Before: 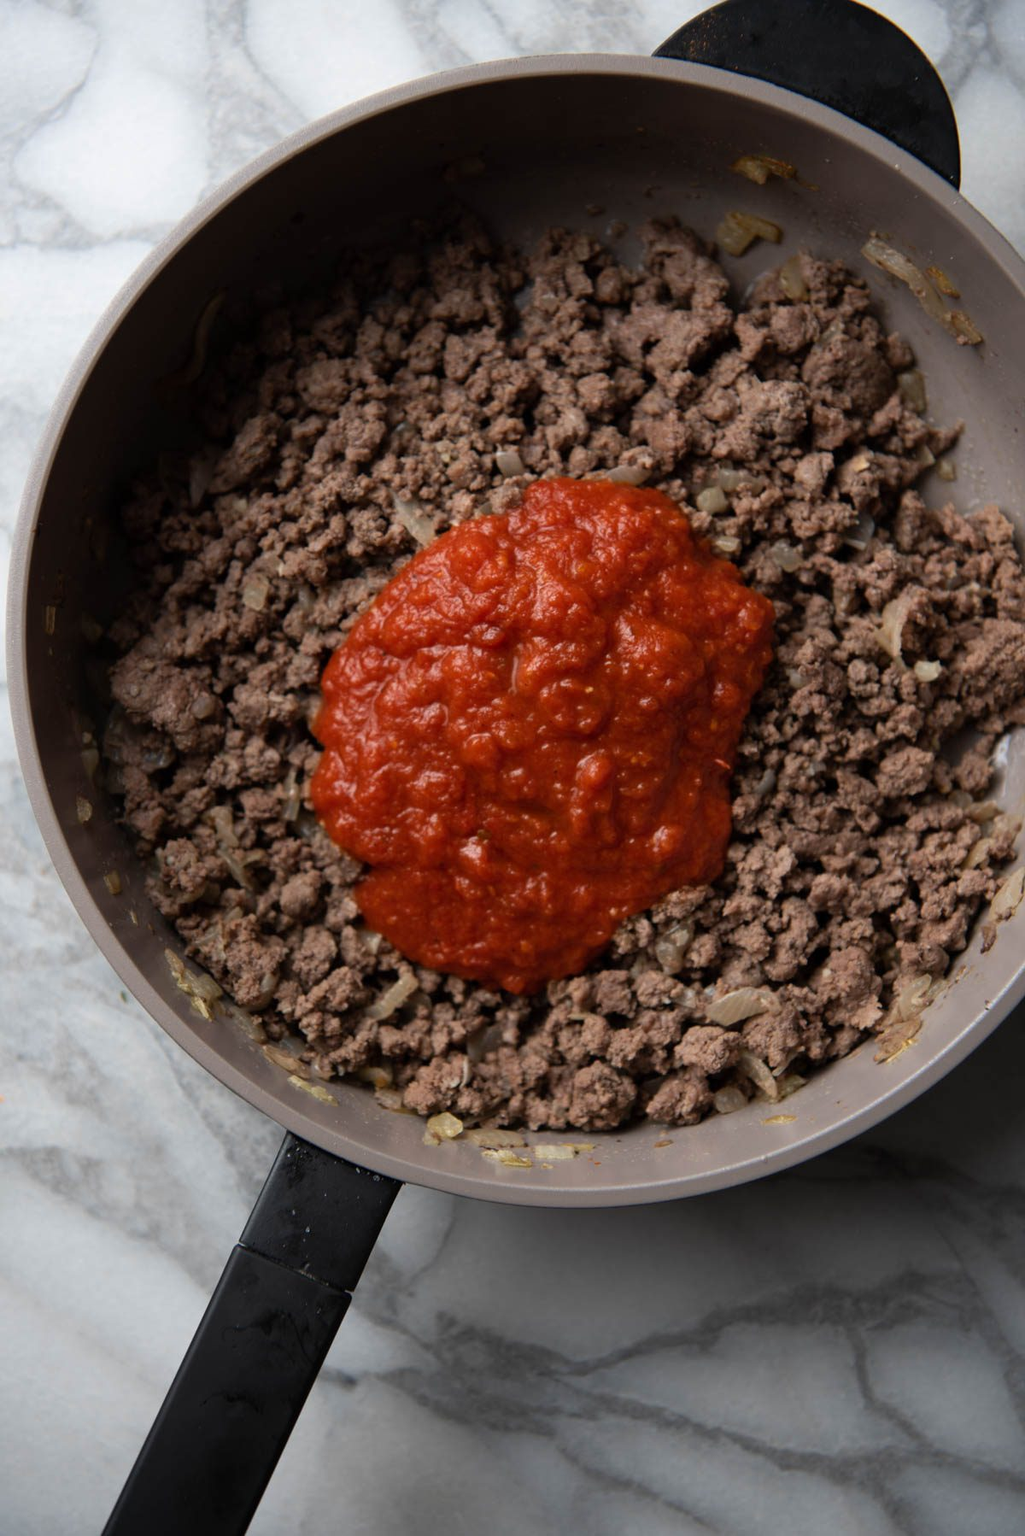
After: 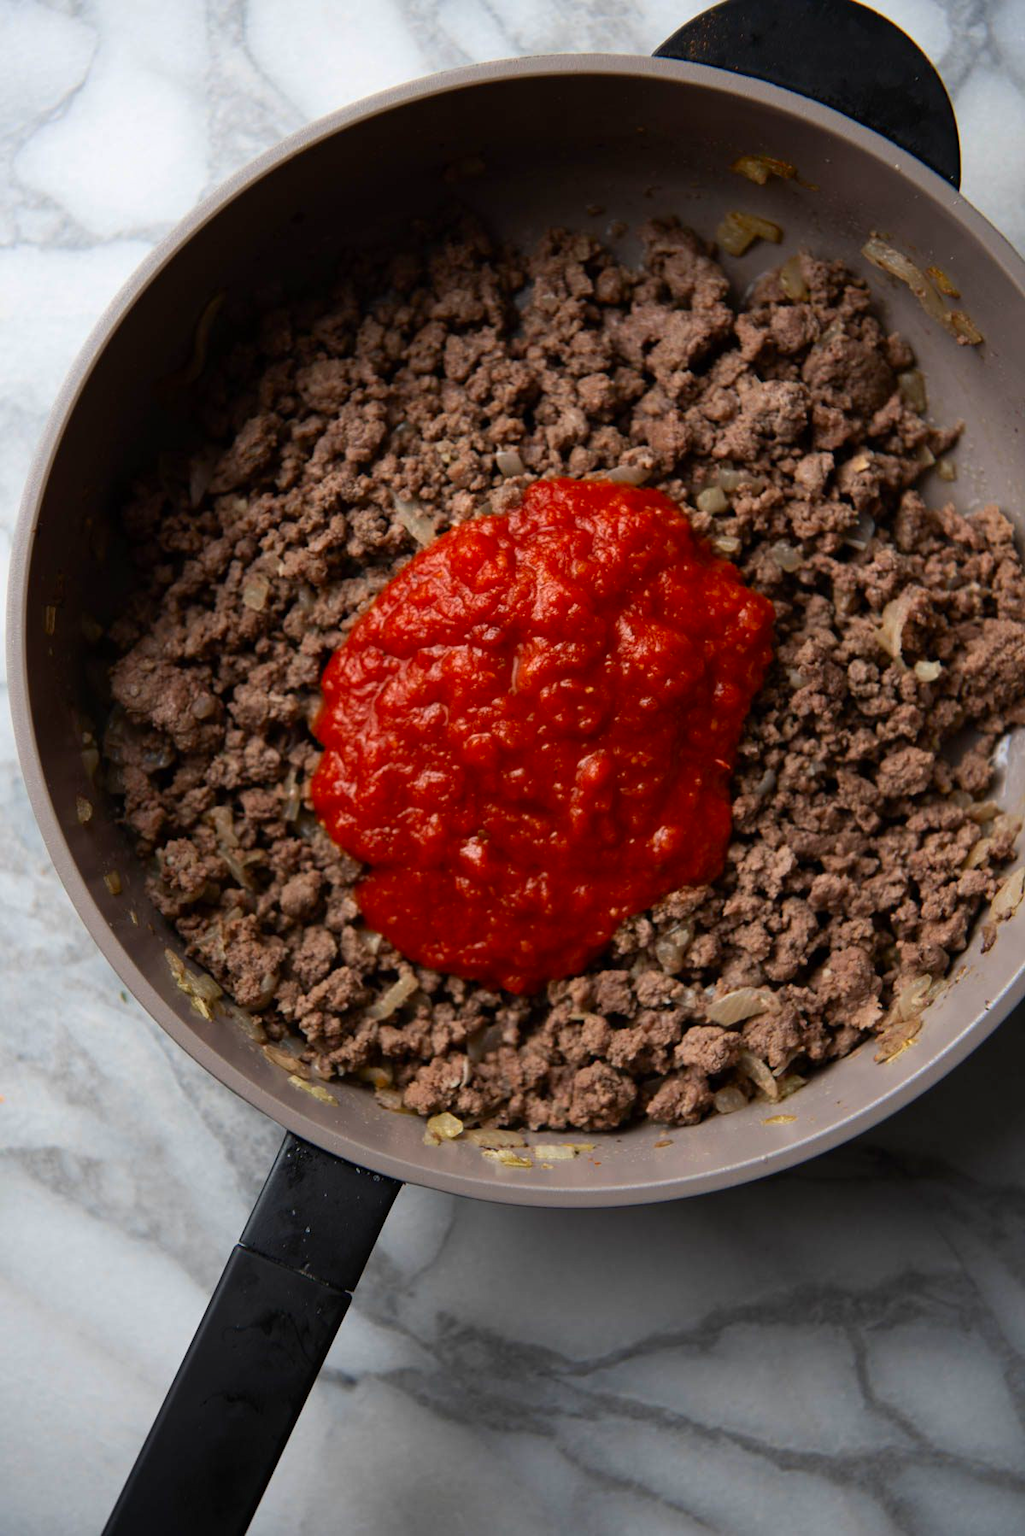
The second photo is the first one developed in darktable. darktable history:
exposure: compensate highlight preservation false
contrast brightness saturation: contrast 0.088, saturation 0.276
